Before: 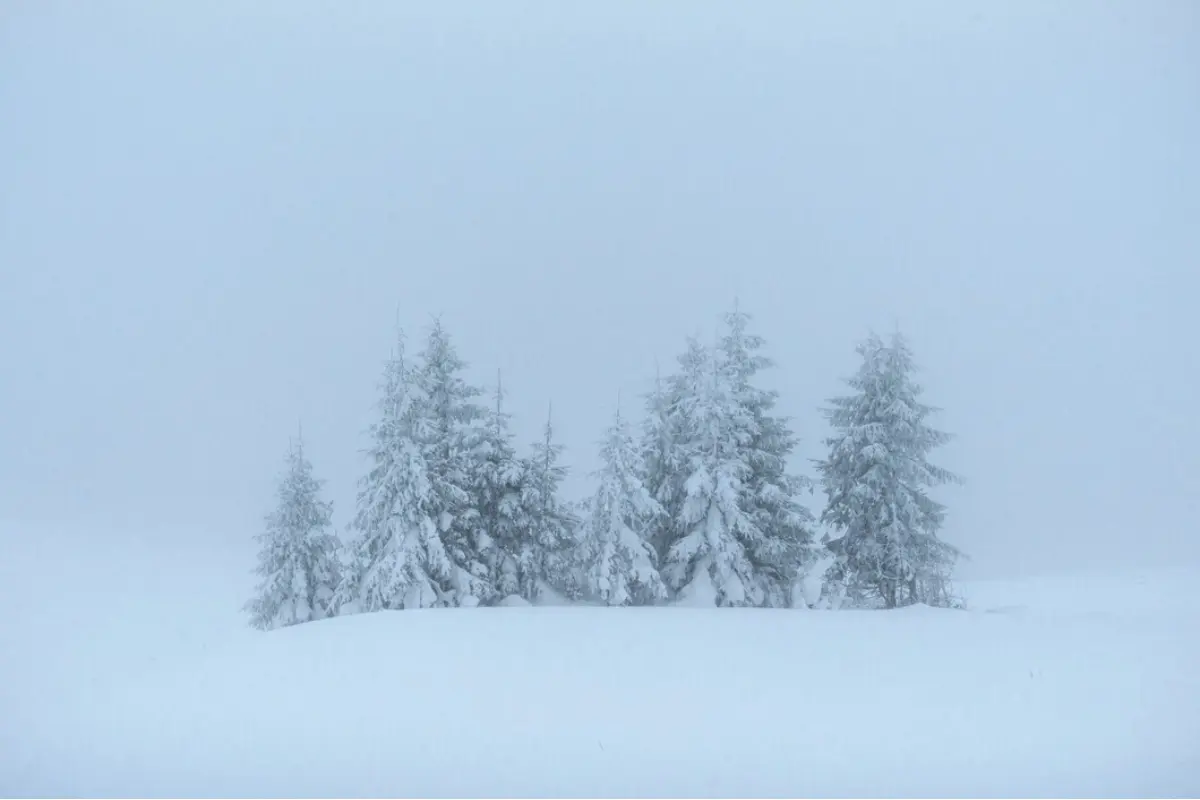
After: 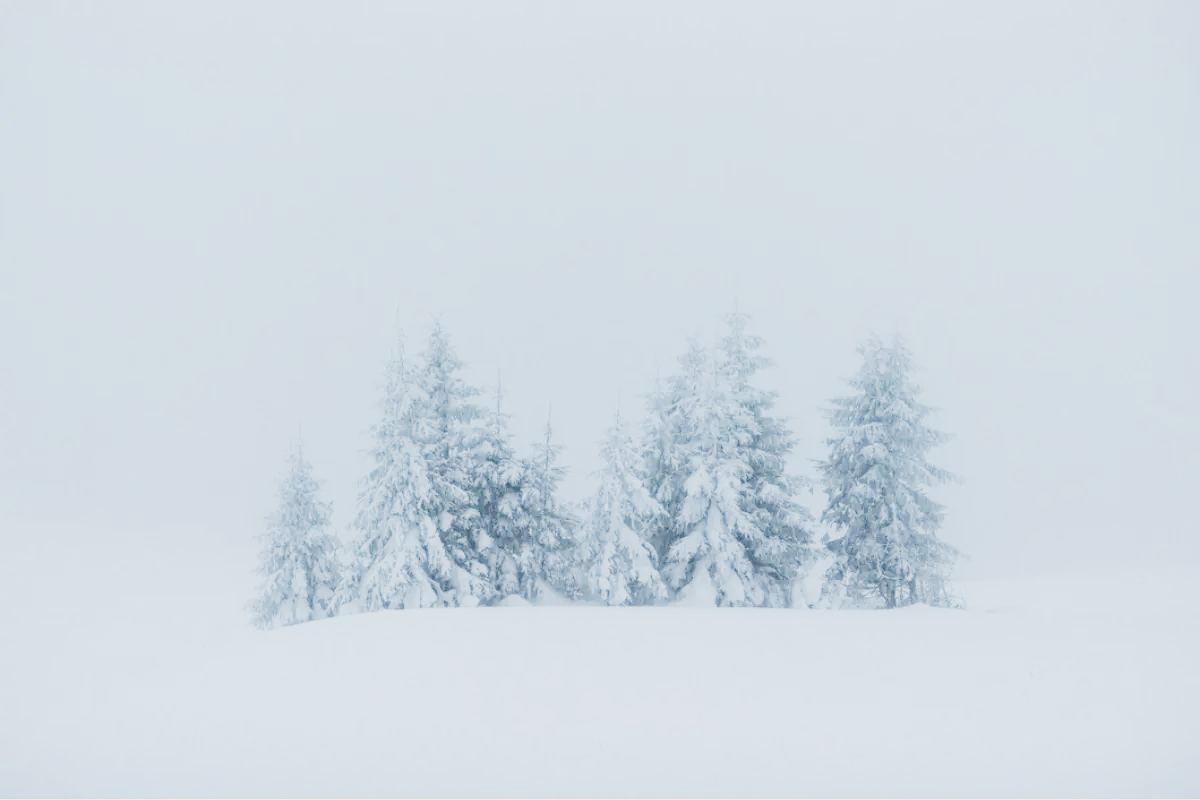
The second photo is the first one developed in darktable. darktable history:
sigmoid: contrast 1.6, skew -0.2, preserve hue 0%, red attenuation 0.1, red rotation 0.035, green attenuation 0.1, green rotation -0.017, blue attenuation 0.15, blue rotation -0.052, base primaries Rec2020
exposure: black level correction 0, exposure 0.7 EV, compensate exposure bias true, compensate highlight preservation false
